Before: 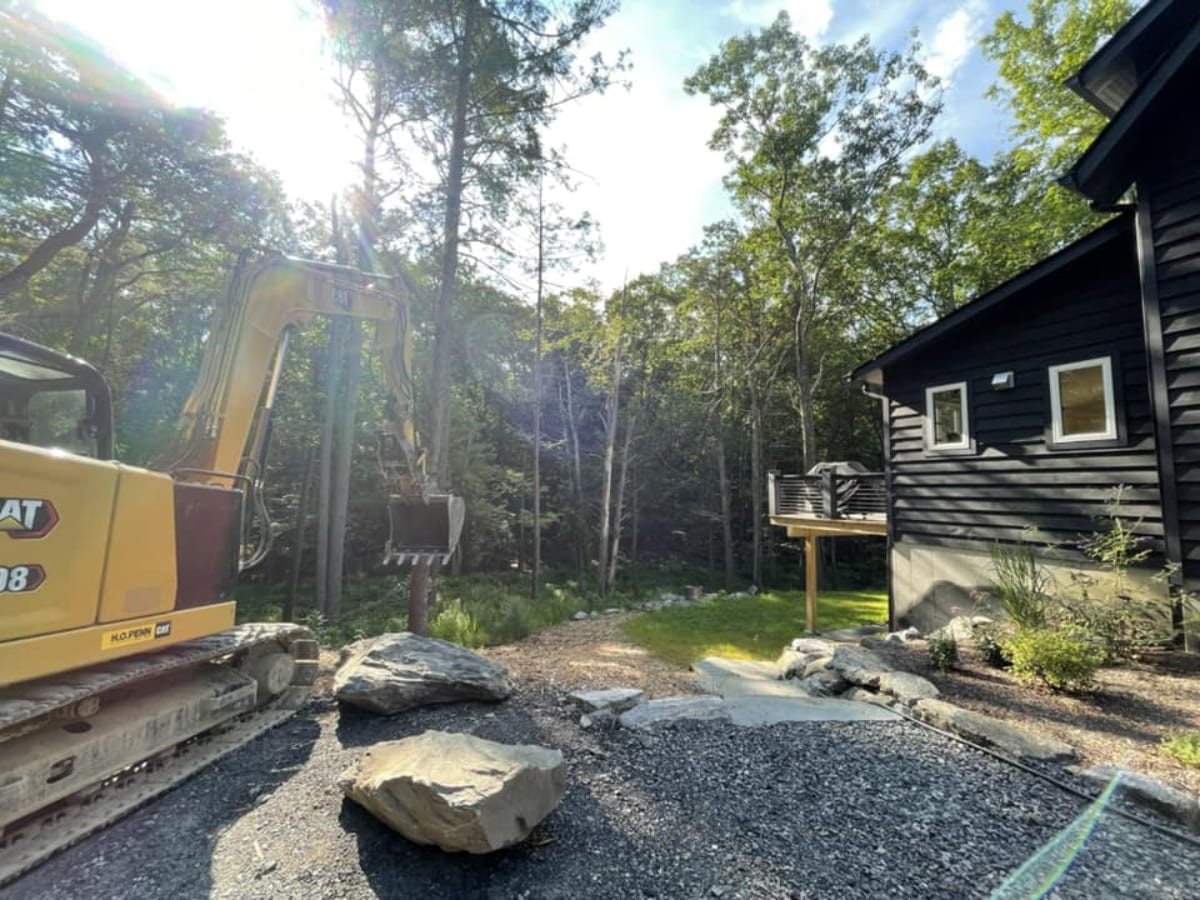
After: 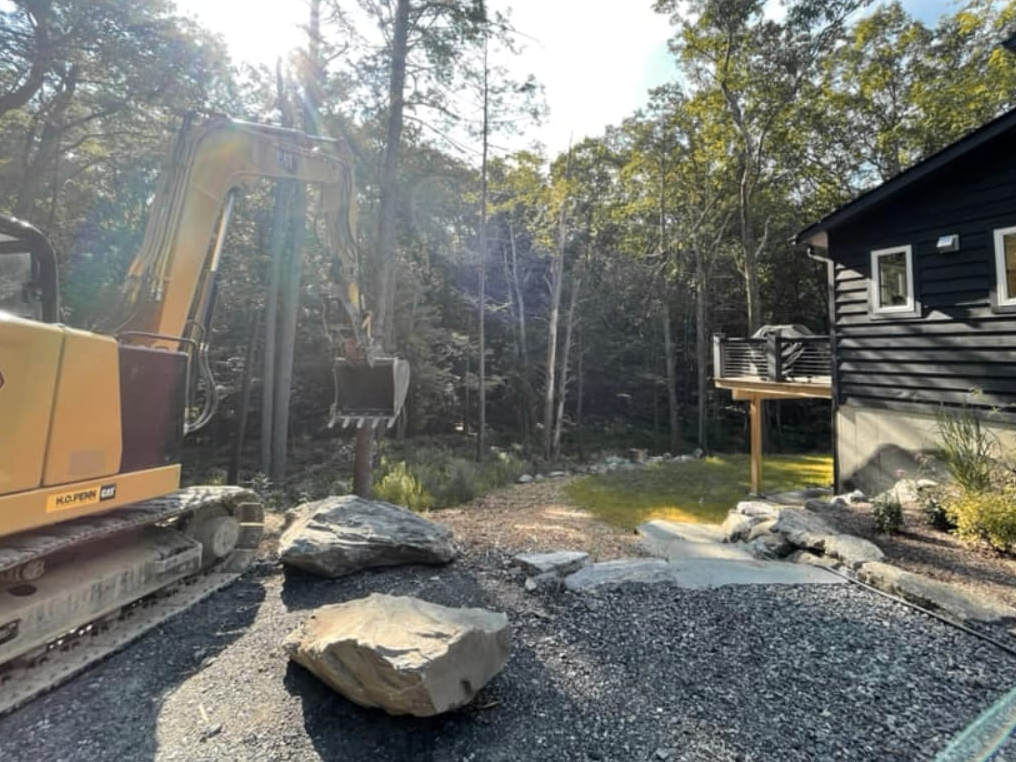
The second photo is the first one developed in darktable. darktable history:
color zones: curves: ch1 [(0.29, 0.492) (0.373, 0.185) (0.509, 0.481)]; ch2 [(0.25, 0.462) (0.749, 0.457)], mix 40.94%
crop and rotate: left 4.629%, top 15.308%, right 10.693%
